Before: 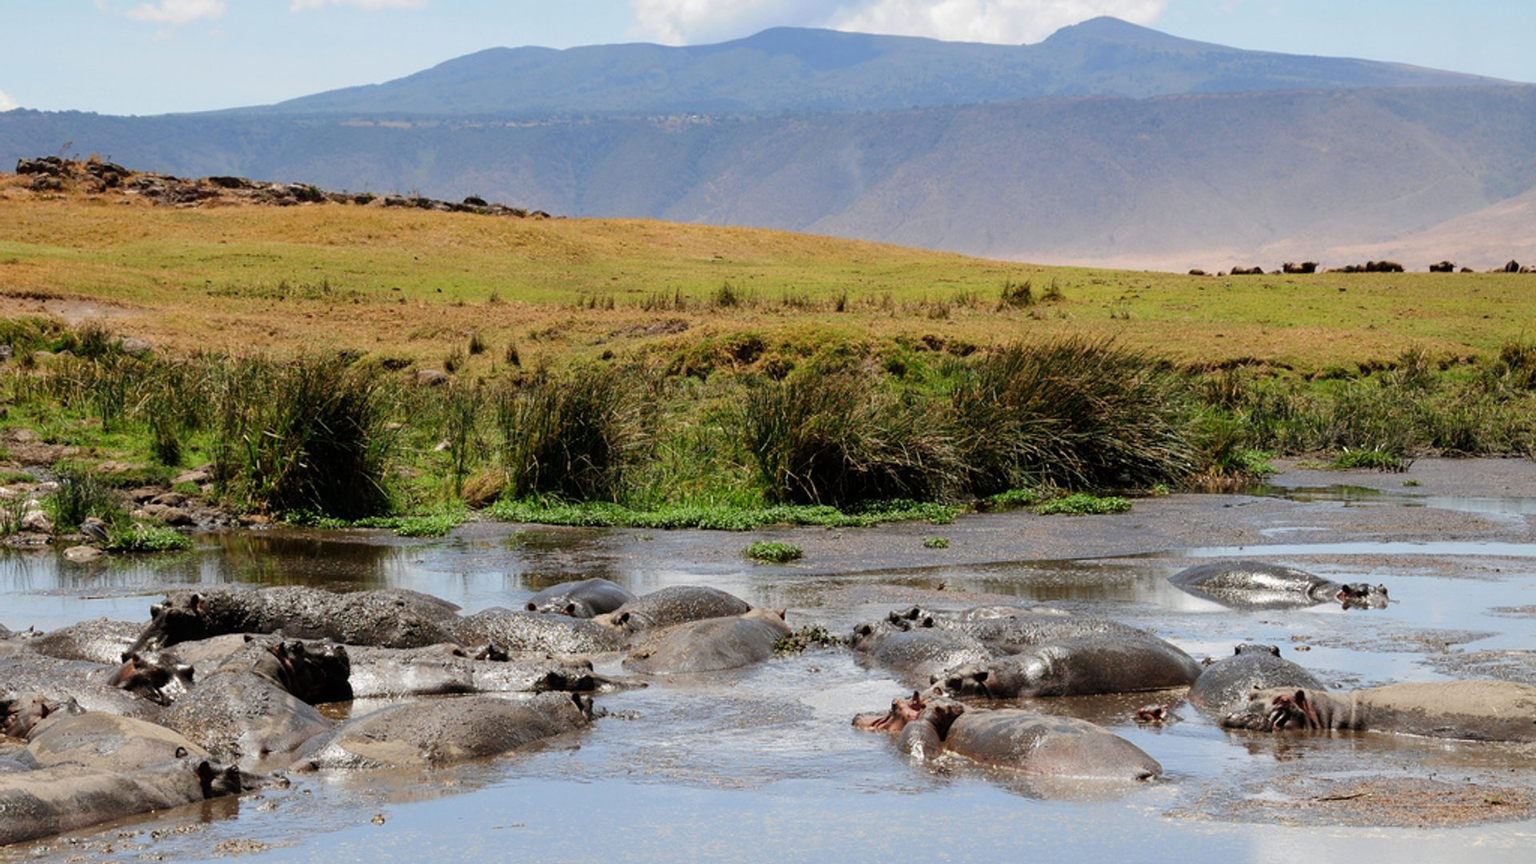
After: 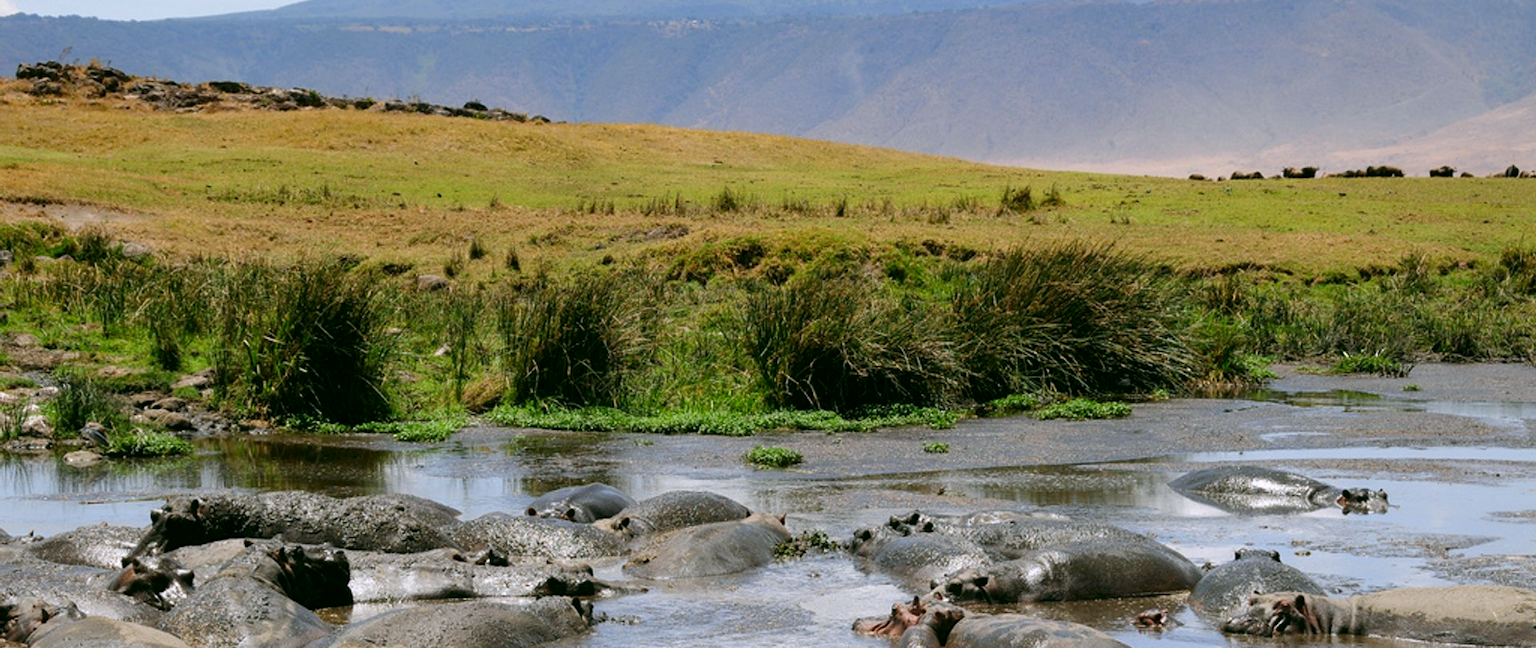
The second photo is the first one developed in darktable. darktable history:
white balance: red 0.954, blue 1.079
crop: top 11.038%, bottom 13.962%
color correction: highlights a* 4.02, highlights b* 4.98, shadows a* -7.55, shadows b* 4.98
